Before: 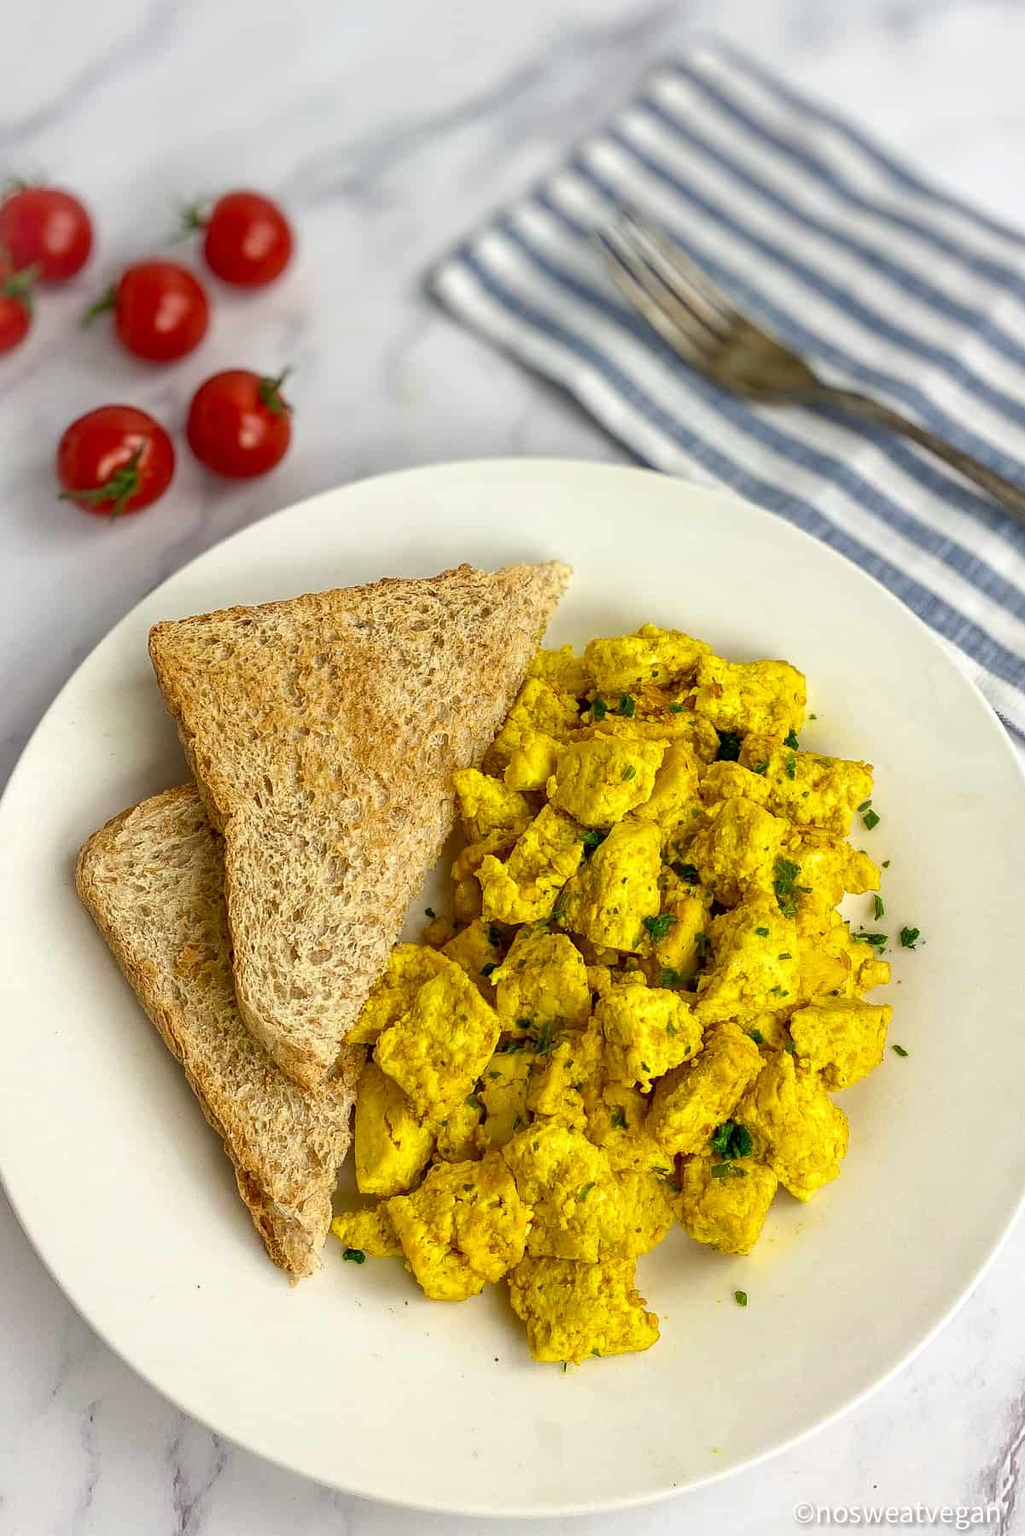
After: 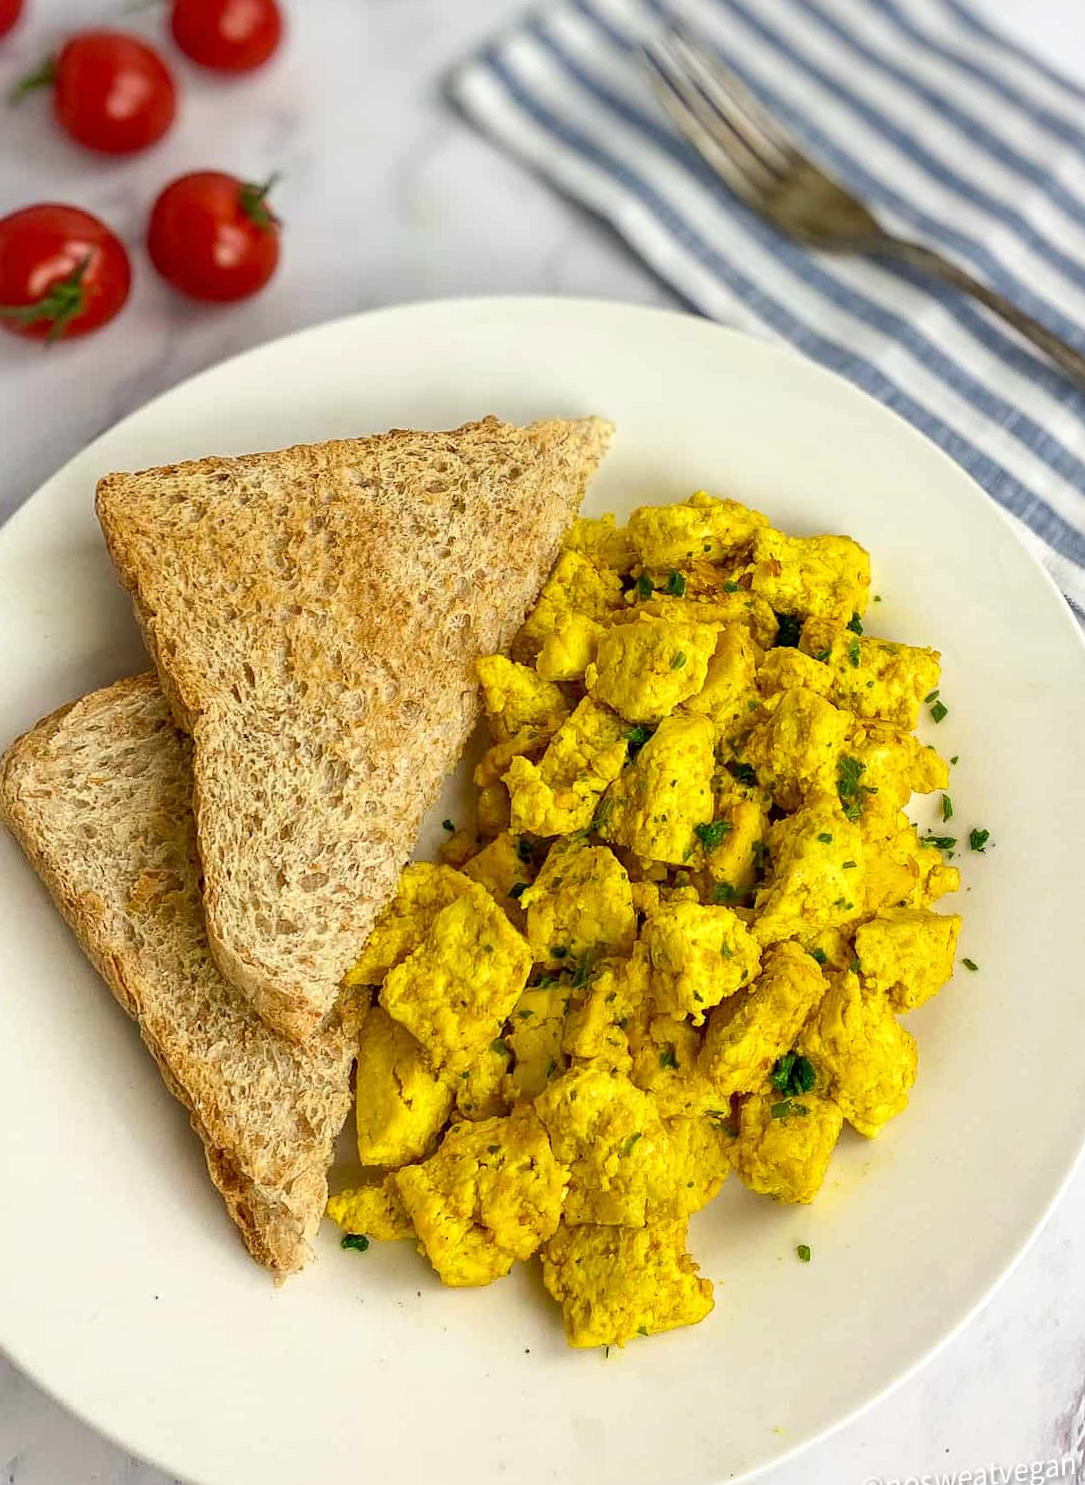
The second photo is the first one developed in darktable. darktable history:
crop and rotate: left 8.262%, top 9.226%
base curve: curves: ch0 [(0, 0) (0.472, 0.508) (1, 1)]
rotate and perspective: rotation -0.013°, lens shift (vertical) -0.027, lens shift (horizontal) 0.178, crop left 0.016, crop right 0.989, crop top 0.082, crop bottom 0.918
